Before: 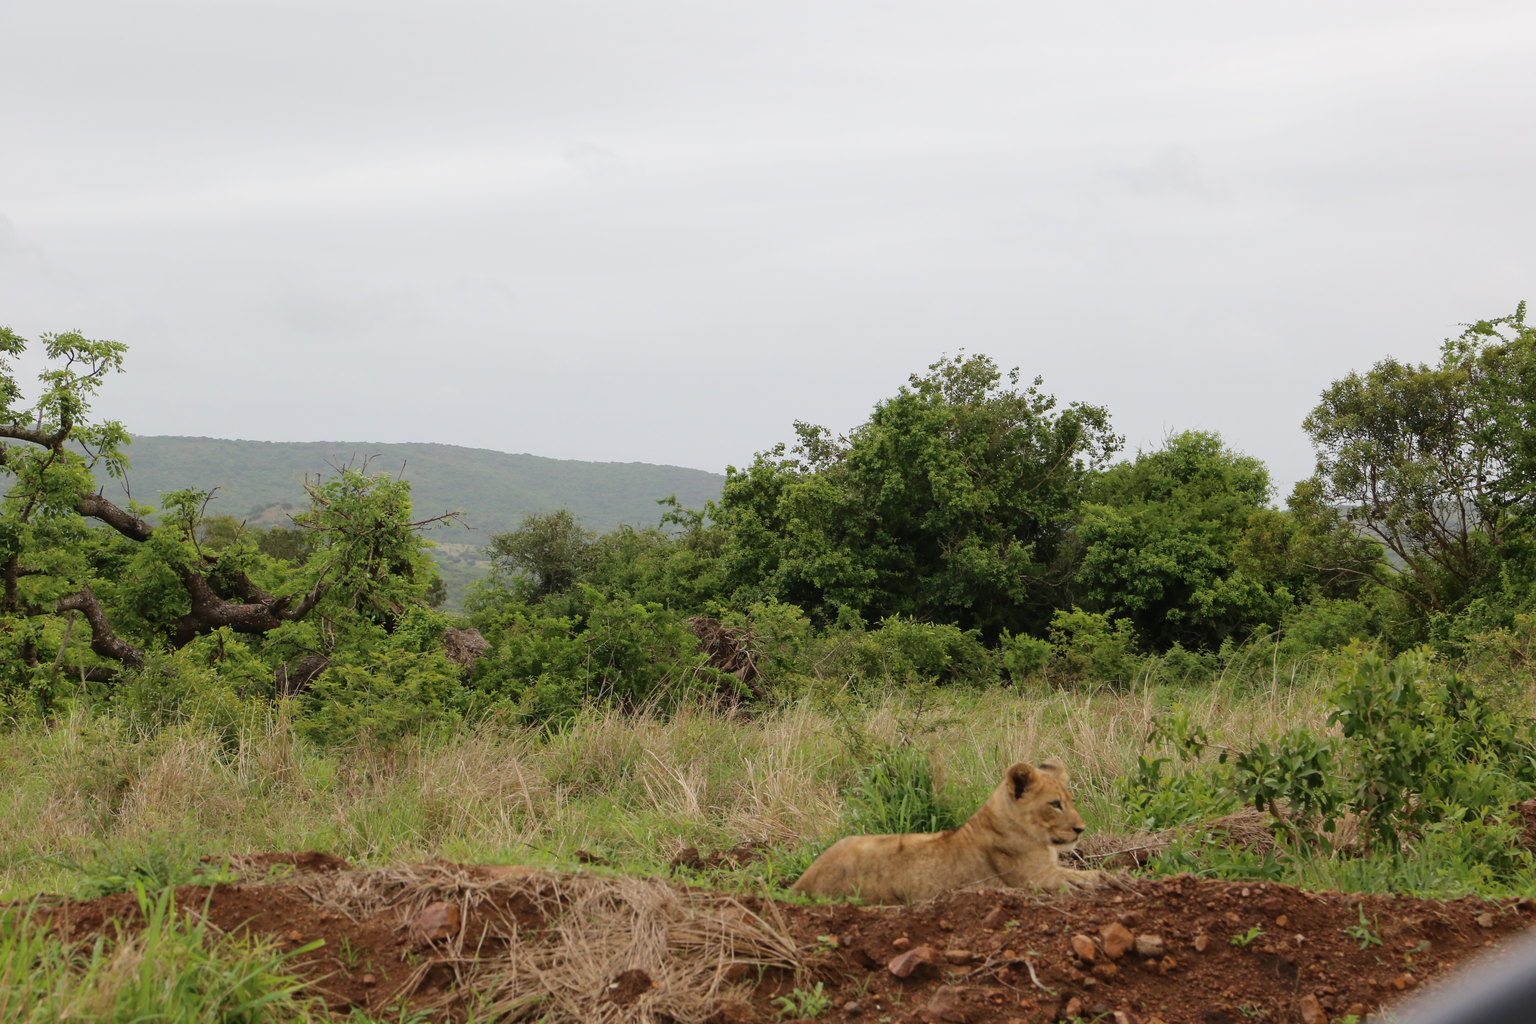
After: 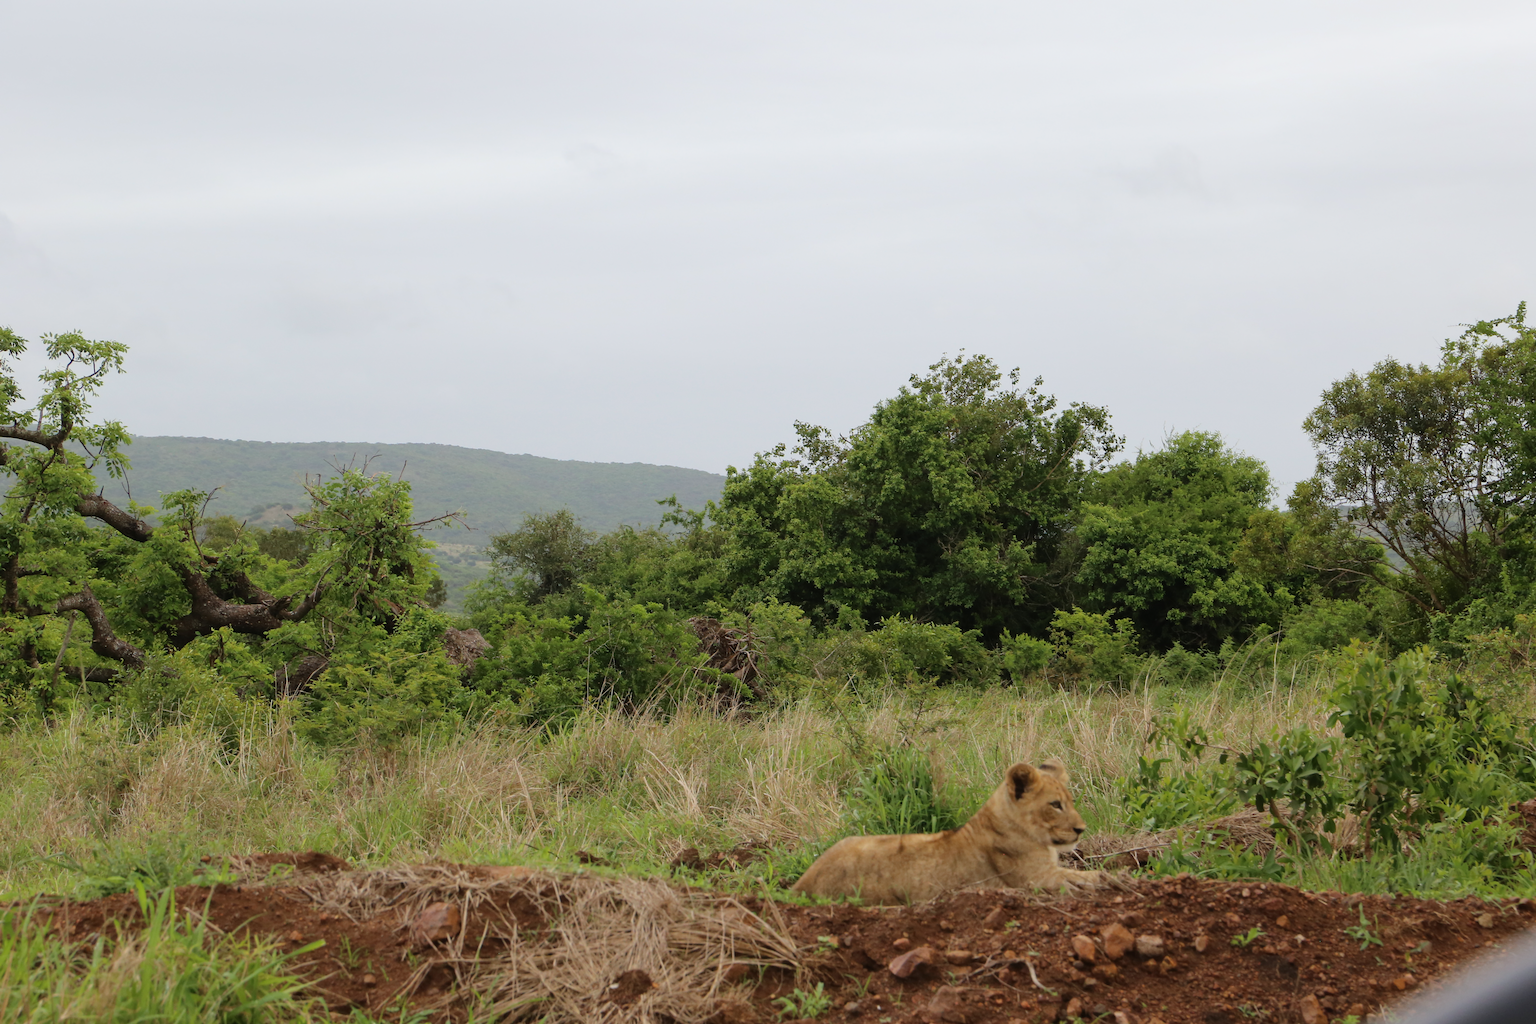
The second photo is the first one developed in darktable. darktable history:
tone curve: color space Lab, linked channels, preserve colors none
white balance: red 0.986, blue 1.01
